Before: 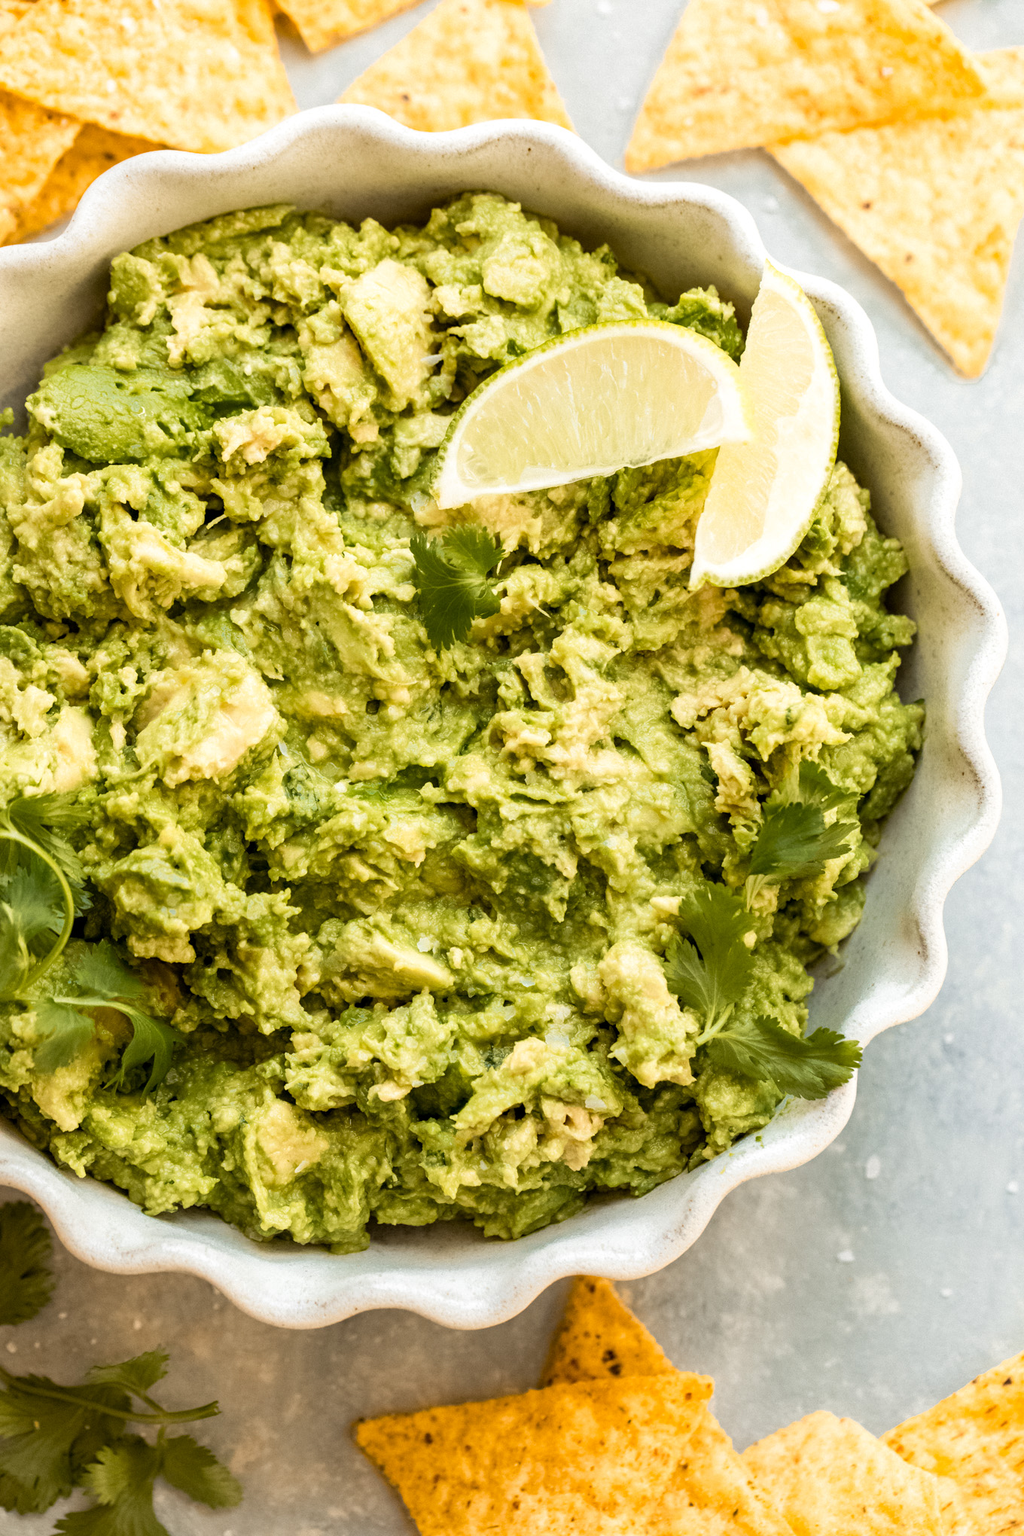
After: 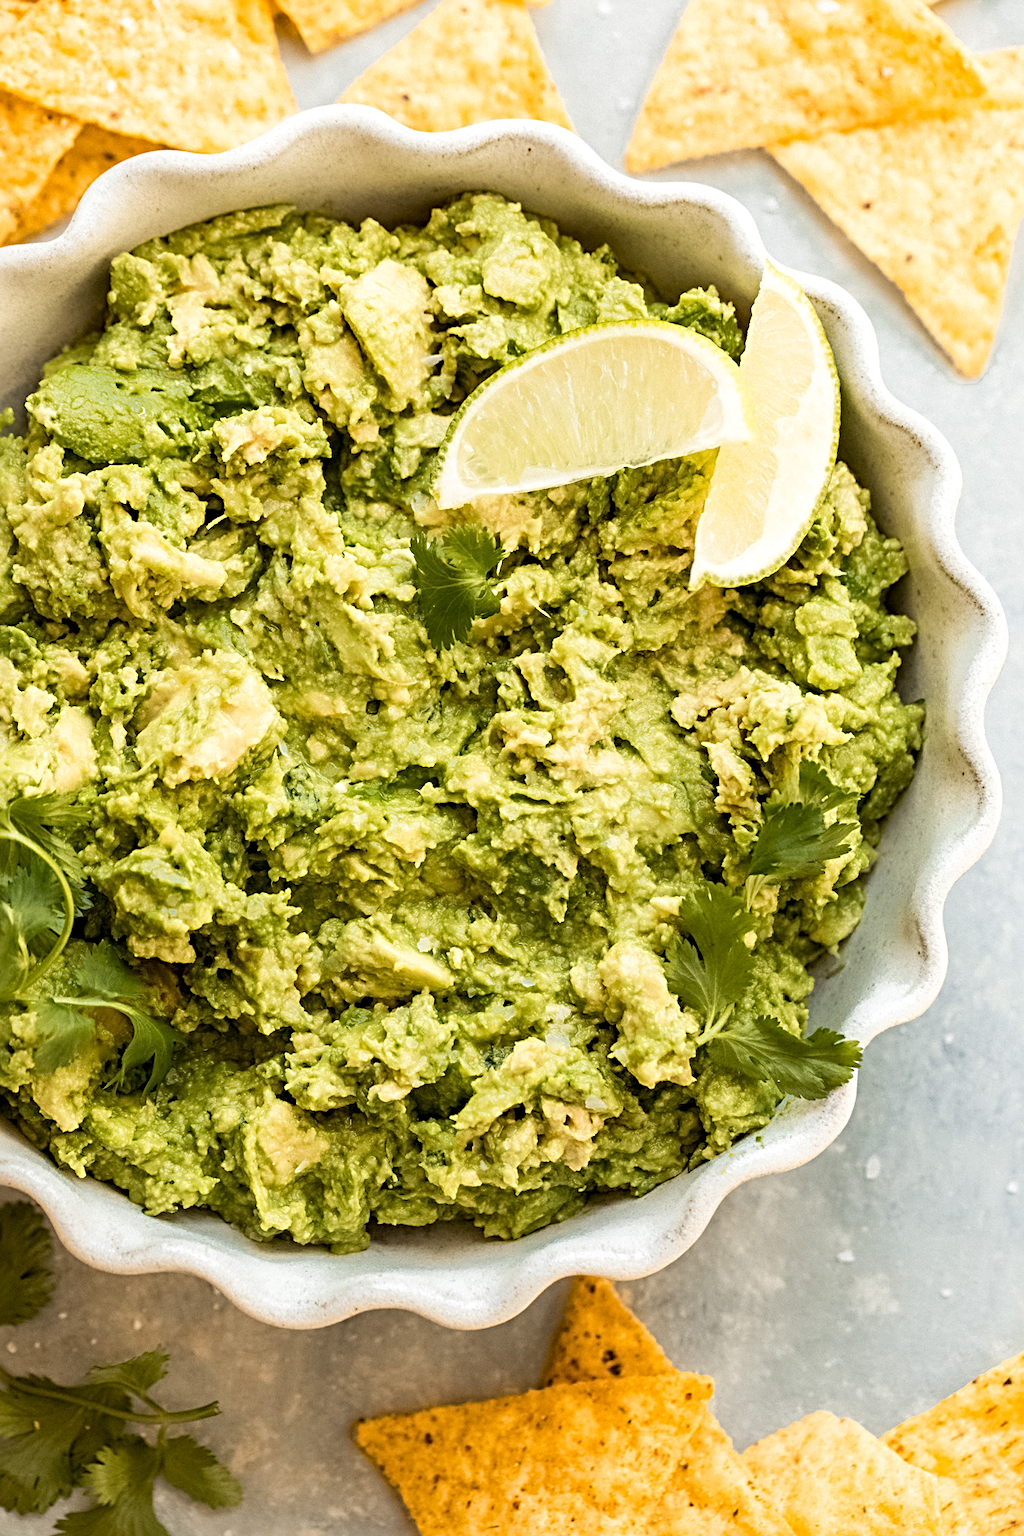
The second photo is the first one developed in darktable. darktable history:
sharpen: radius 4
